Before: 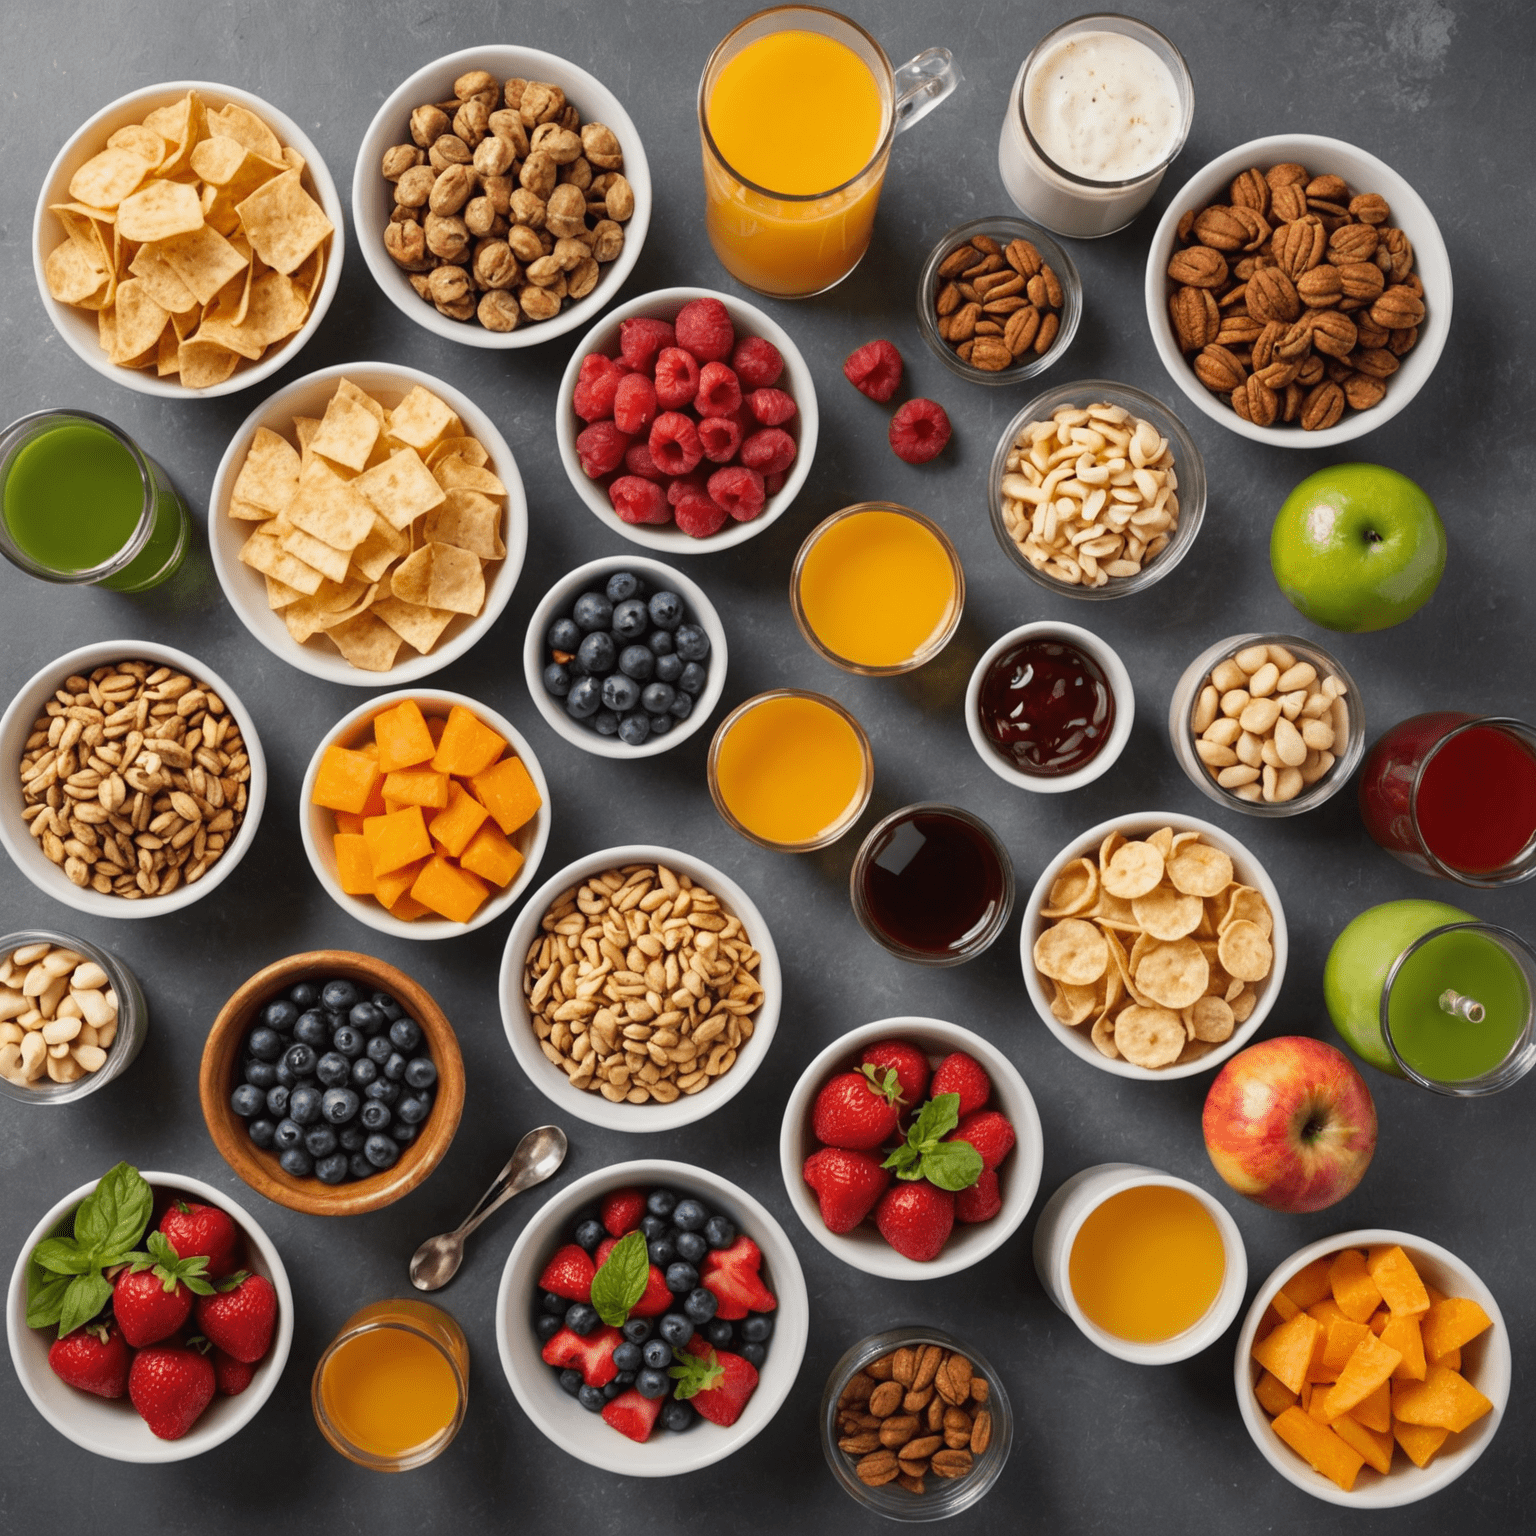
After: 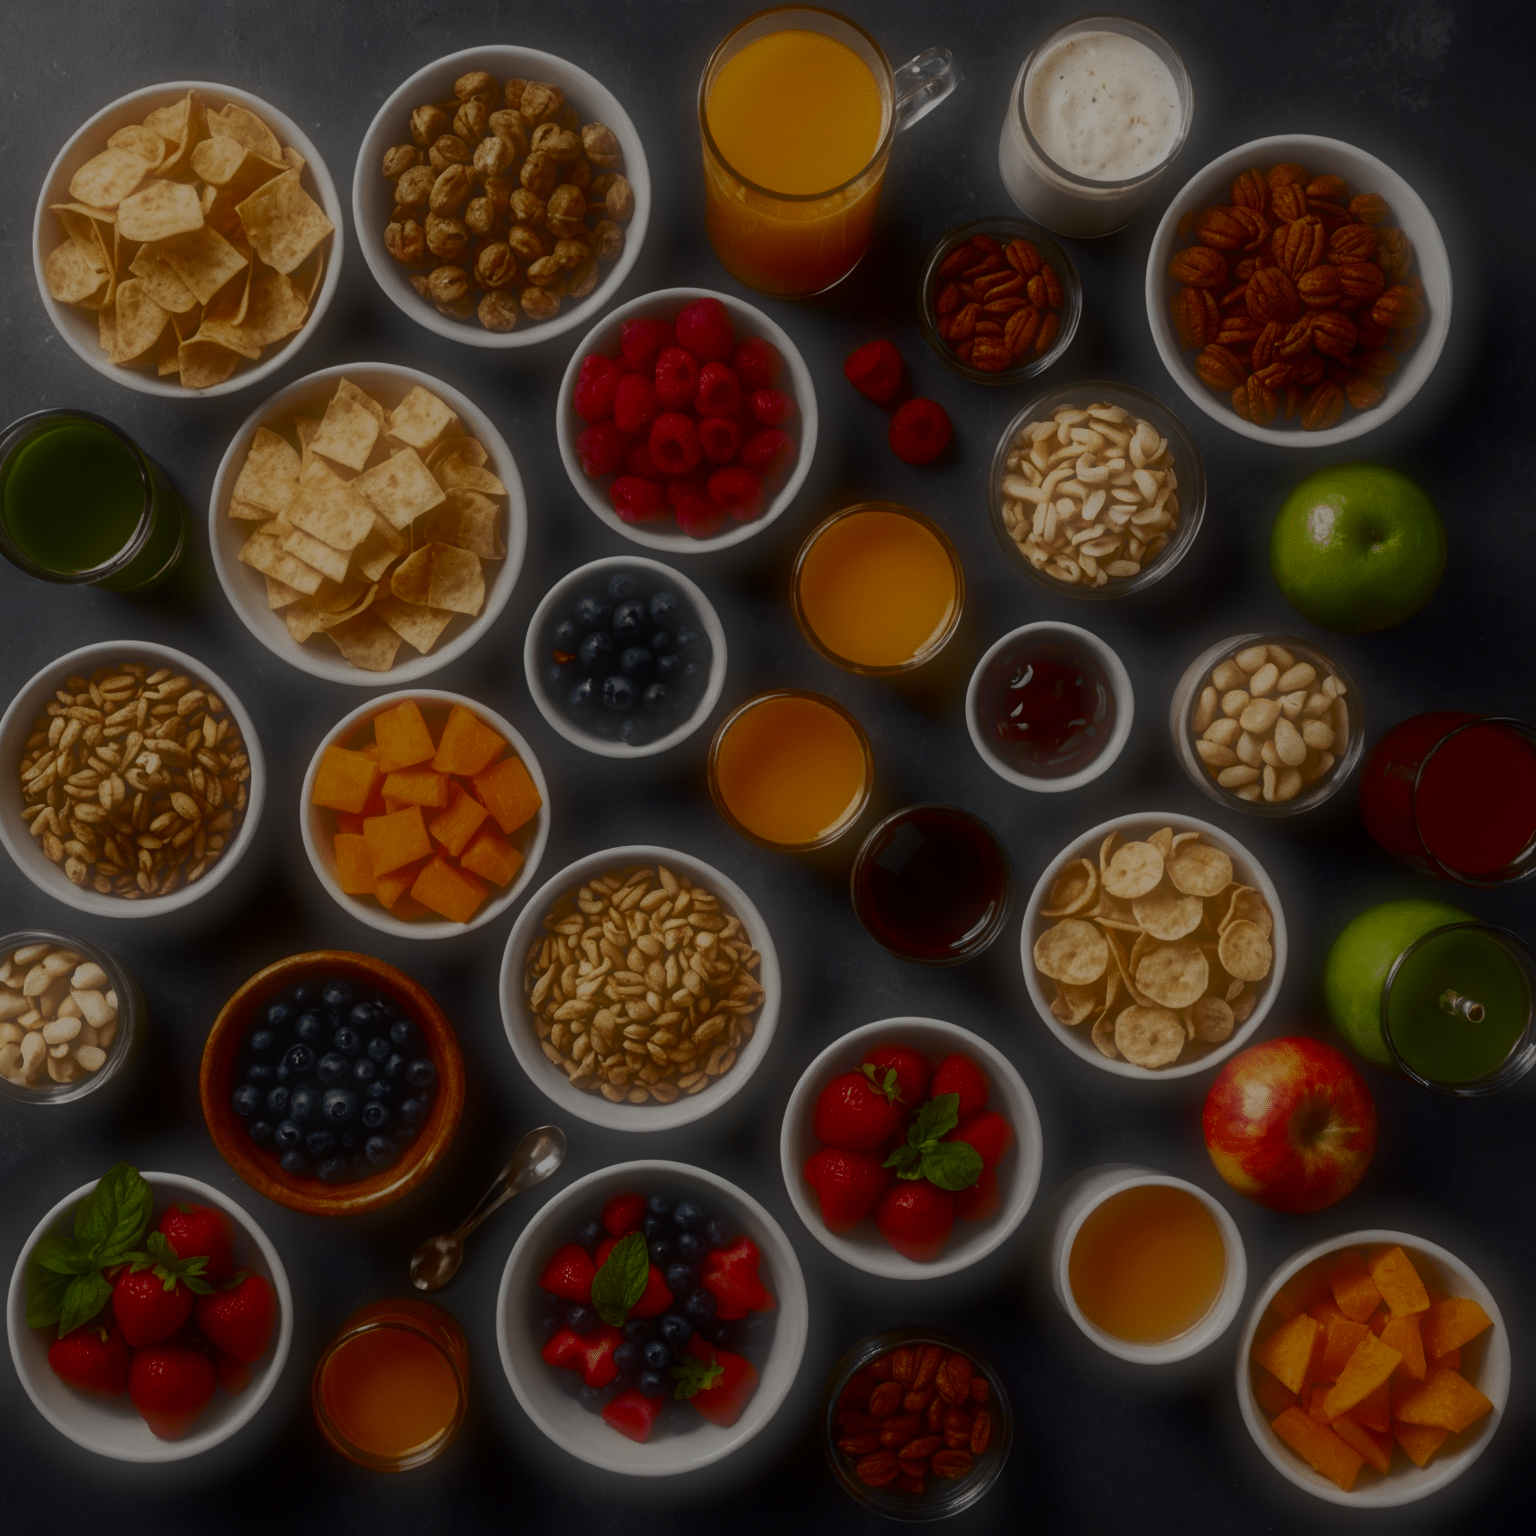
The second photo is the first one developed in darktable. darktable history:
exposure: exposure -0.492 EV, compensate highlight preservation false
contrast brightness saturation: contrast 0.09, brightness -0.59, saturation 0.17
soften: size 60.24%, saturation 65.46%, brightness 0.506 EV, mix 25.7%
